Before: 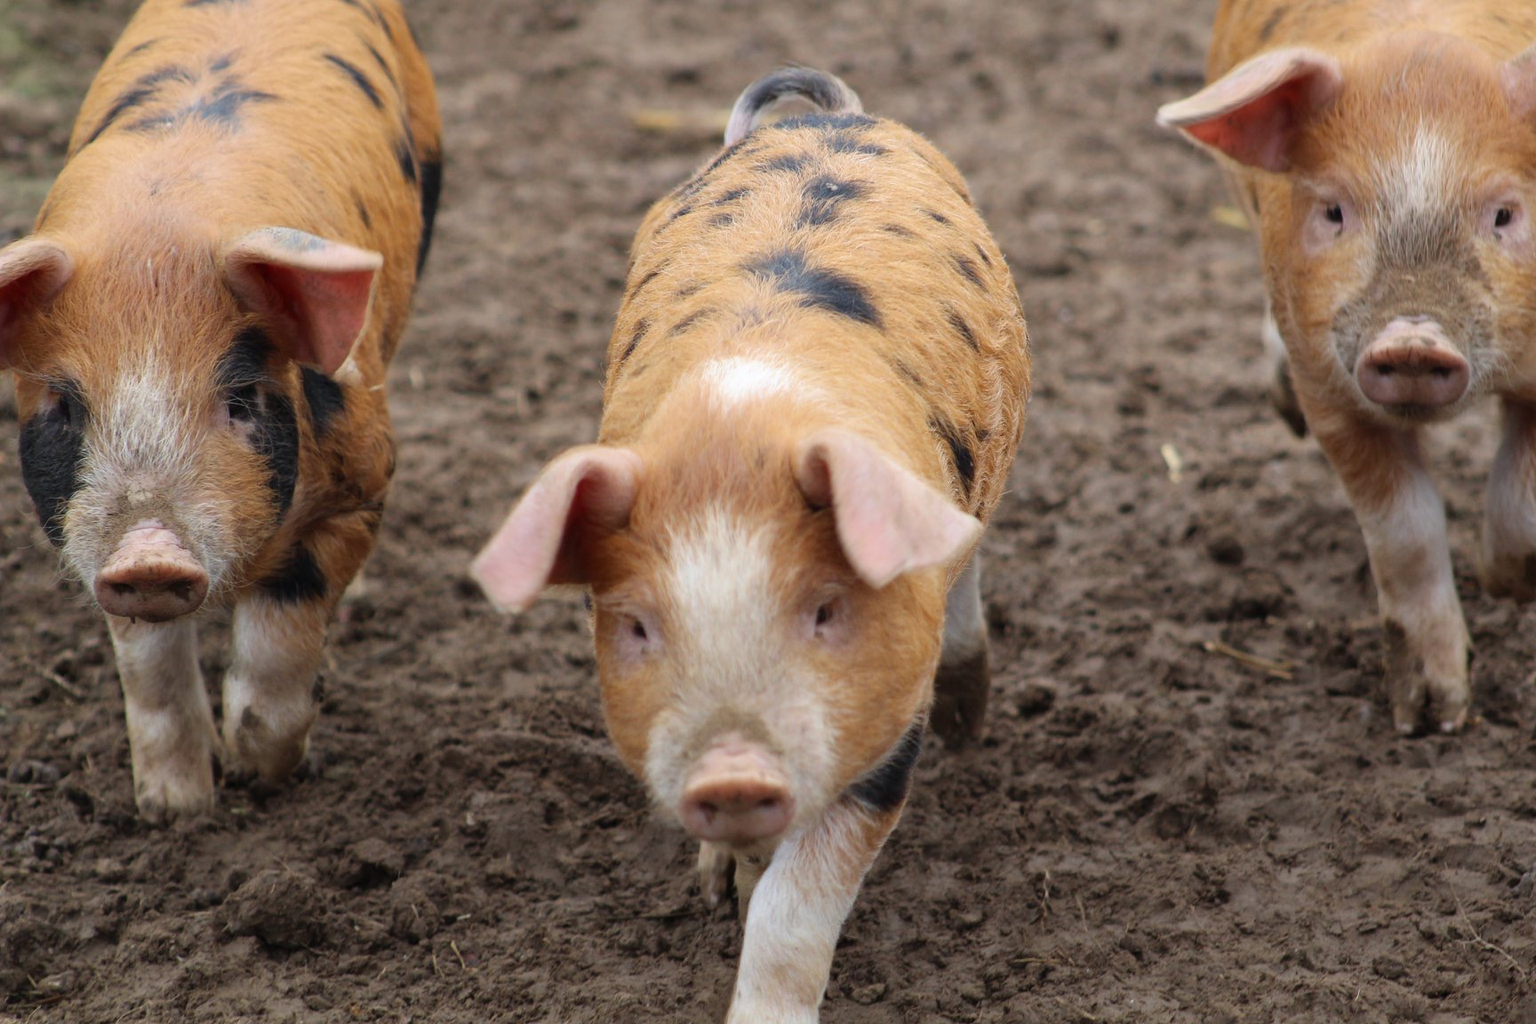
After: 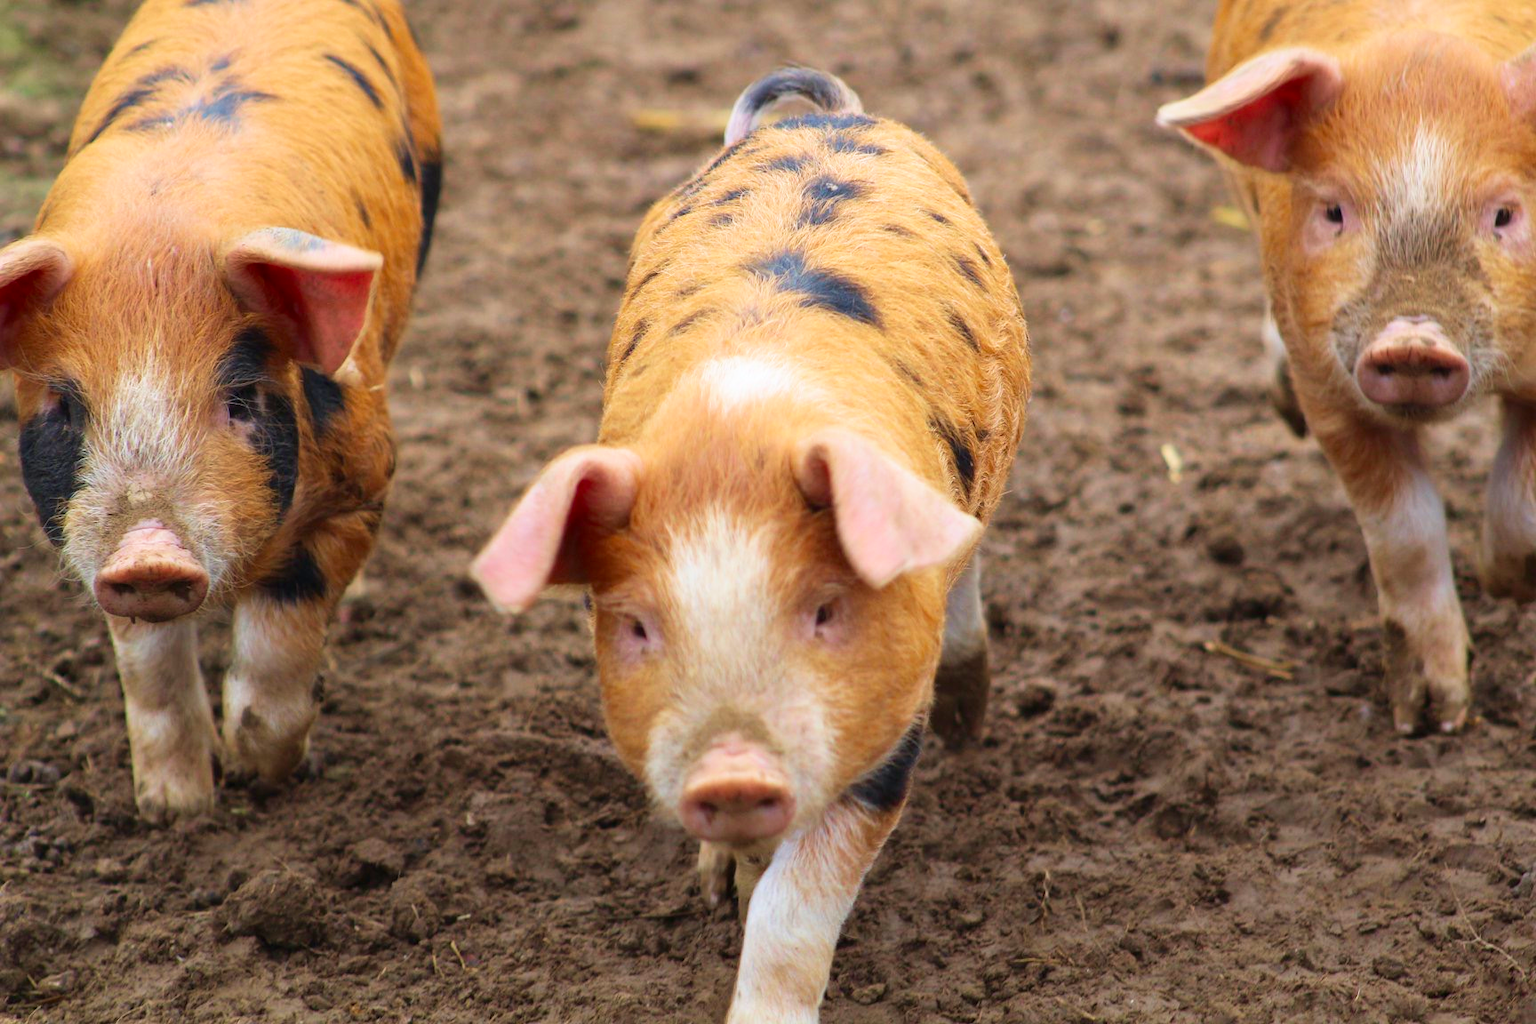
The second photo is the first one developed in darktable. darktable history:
base curve: curves: ch0 [(0, 0) (0.666, 0.806) (1, 1)], preserve colors none
color correction: highlights b* 0.001, saturation 1.35
velvia: on, module defaults
